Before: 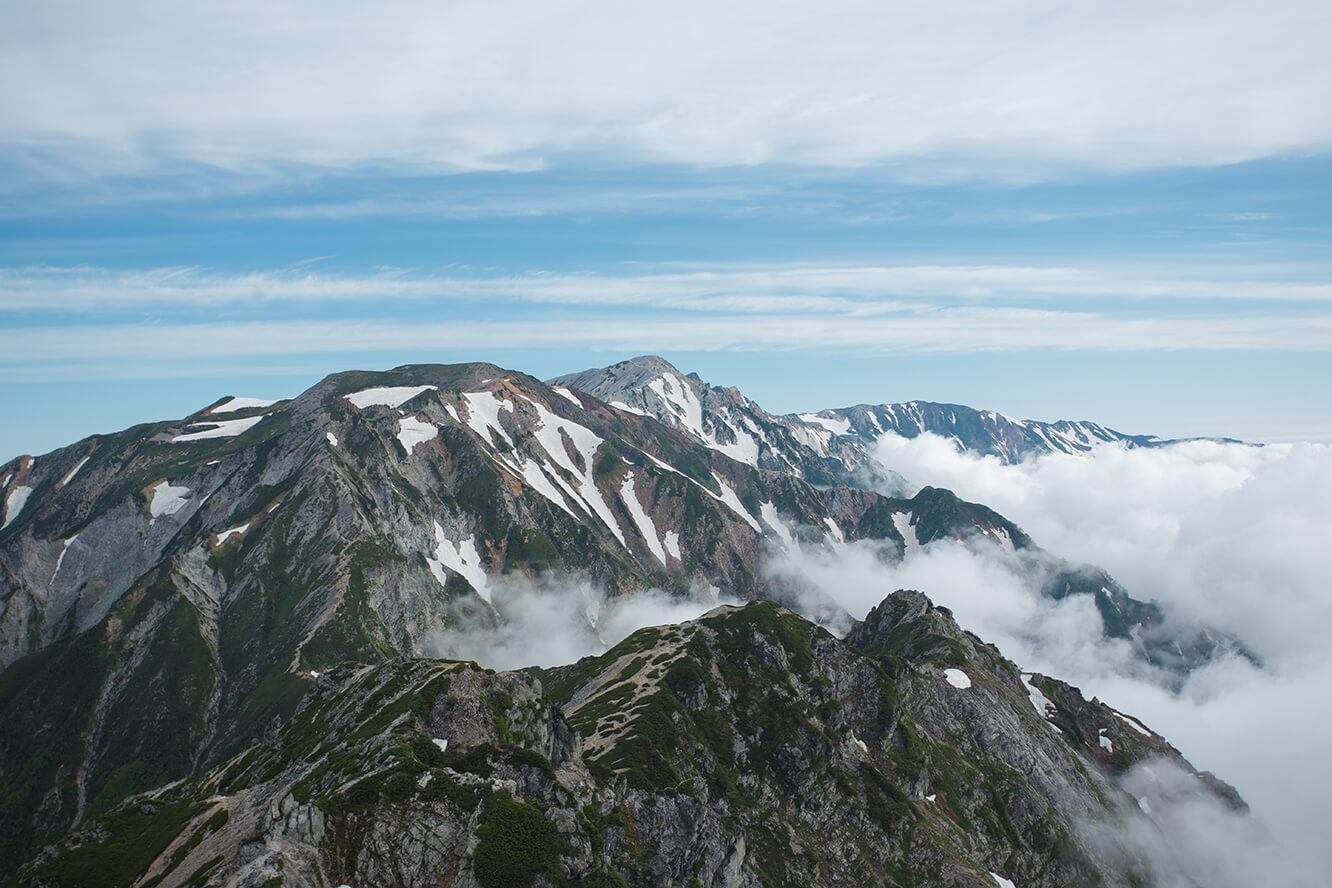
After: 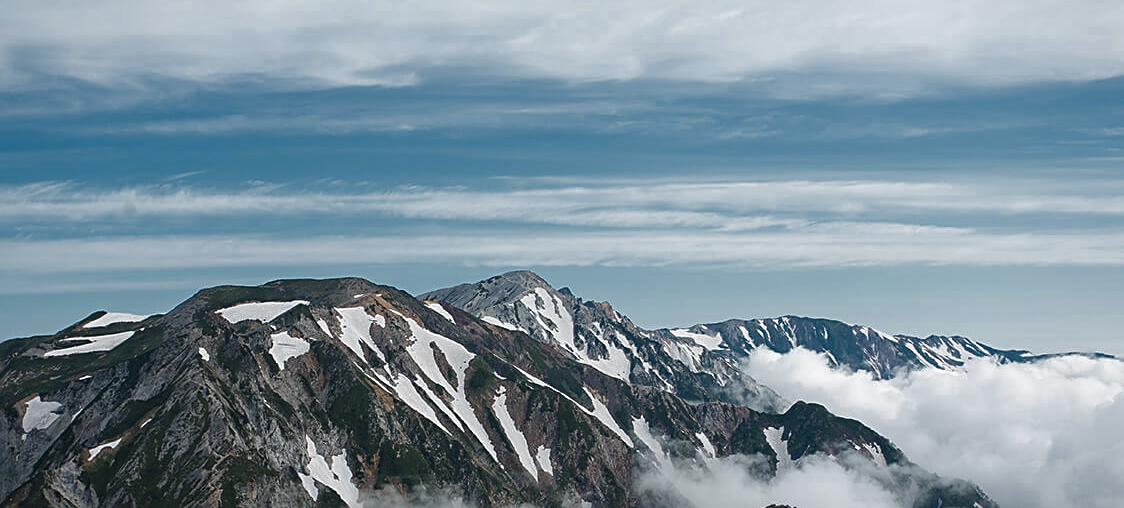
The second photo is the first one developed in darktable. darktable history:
crop and rotate: left 9.647%, top 9.585%, right 5.914%, bottom 33.19%
haze removal: compatibility mode true, adaptive false
color zones: curves: ch0 [(0, 0.5) (0.125, 0.4) (0.25, 0.5) (0.375, 0.4) (0.5, 0.4) (0.625, 0.35) (0.75, 0.35) (0.875, 0.5)]; ch1 [(0, 0.35) (0.125, 0.45) (0.25, 0.35) (0.375, 0.35) (0.5, 0.35) (0.625, 0.35) (0.75, 0.45) (0.875, 0.35)]; ch2 [(0, 0.6) (0.125, 0.5) (0.25, 0.5) (0.375, 0.6) (0.5, 0.6) (0.625, 0.5) (0.75, 0.5) (0.875, 0.5)]
contrast brightness saturation: contrast 0.069, brightness -0.133, saturation 0.055
sharpen: on, module defaults
